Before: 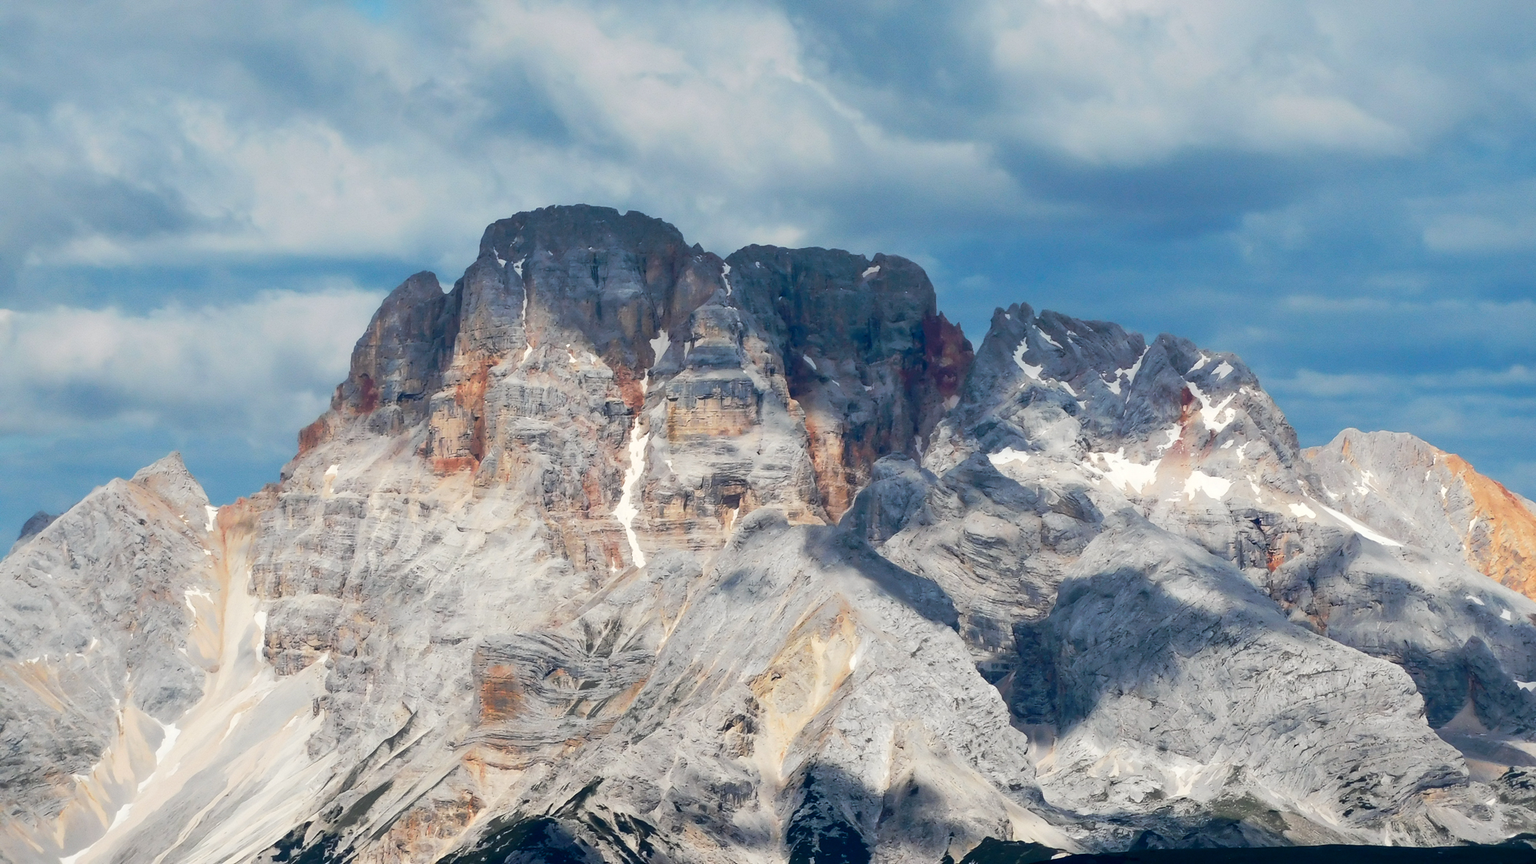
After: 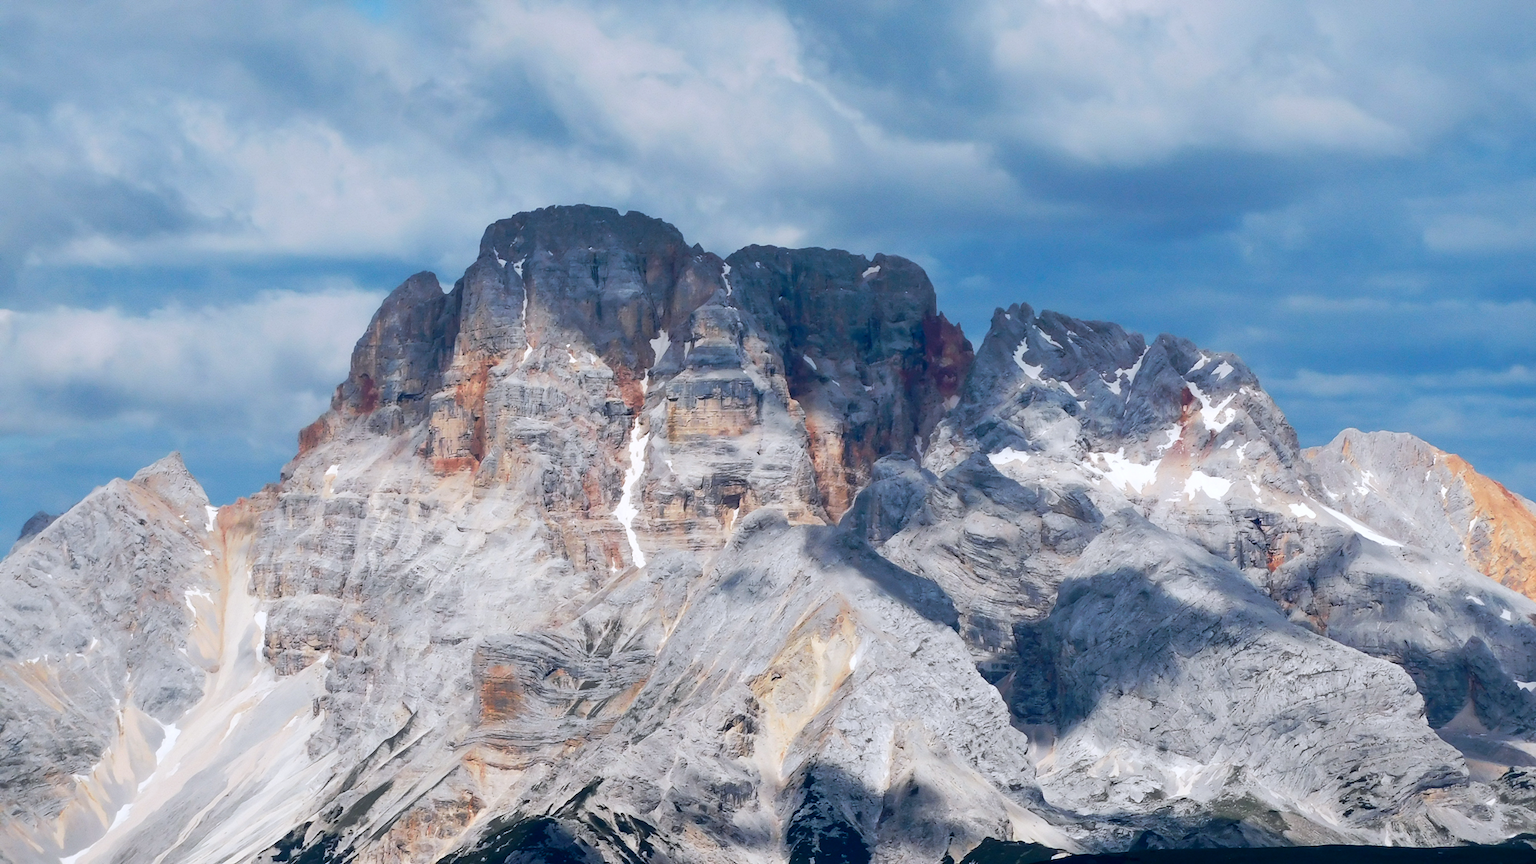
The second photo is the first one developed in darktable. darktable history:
color calibration: illuminant as shot in camera, x 0.358, y 0.373, temperature 4628.91 K, gamut compression 1.65
